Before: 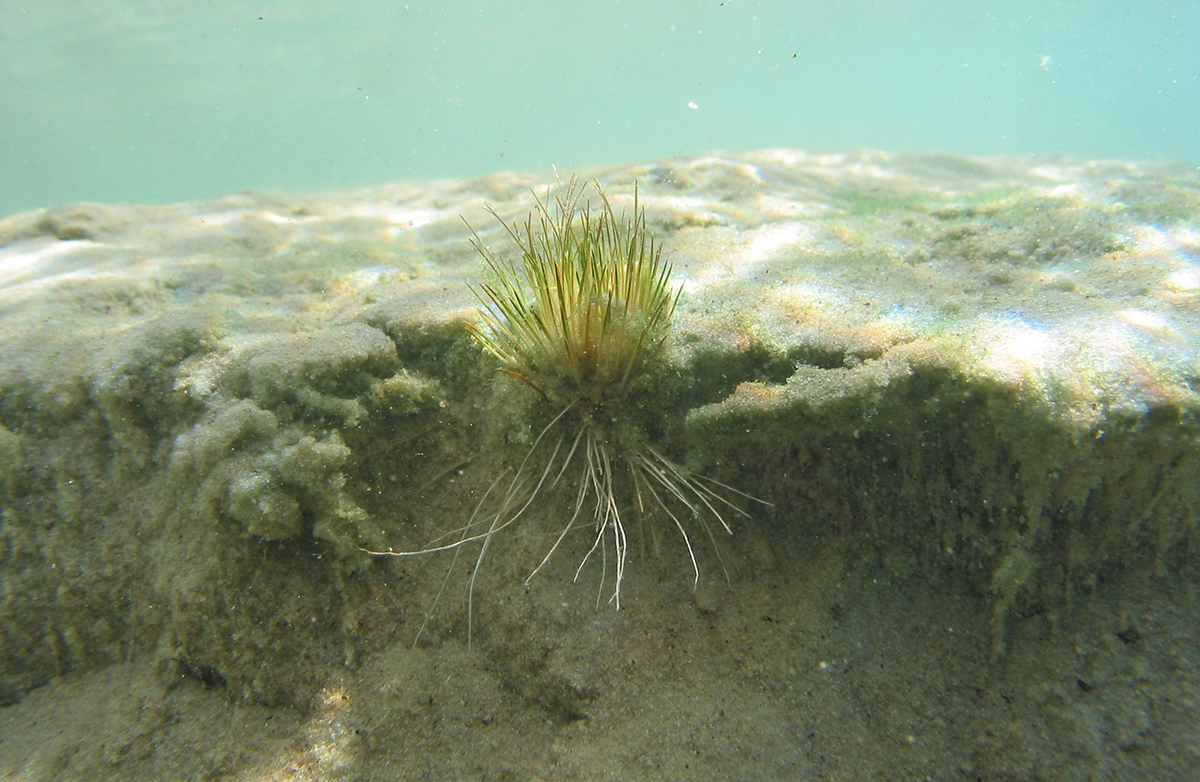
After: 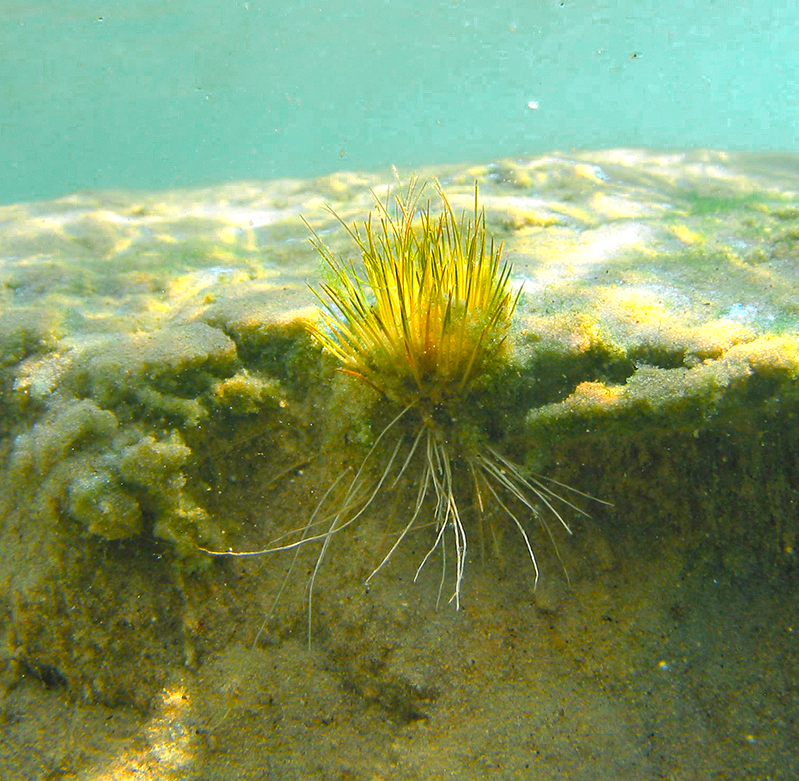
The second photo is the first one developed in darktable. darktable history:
crop and rotate: left 13.342%, right 19.991%
white balance: emerald 1
color zones: curves: ch0 [(0.018, 0.548) (0.197, 0.654) (0.425, 0.447) (0.605, 0.658) (0.732, 0.579)]; ch1 [(0.105, 0.531) (0.224, 0.531) (0.386, 0.39) (0.618, 0.456) (0.732, 0.456) (0.956, 0.421)]; ch2 [(0.039, 0.583) (0.215, 0.465) (0.399, 0.544) (0.465, 0.548) (0.614, 0.447) (0.724, 0.43) (0.882, 0.623) (0.956, 0.632)]
color balance rgb: perceptual saturation grading › global saturation 100%
